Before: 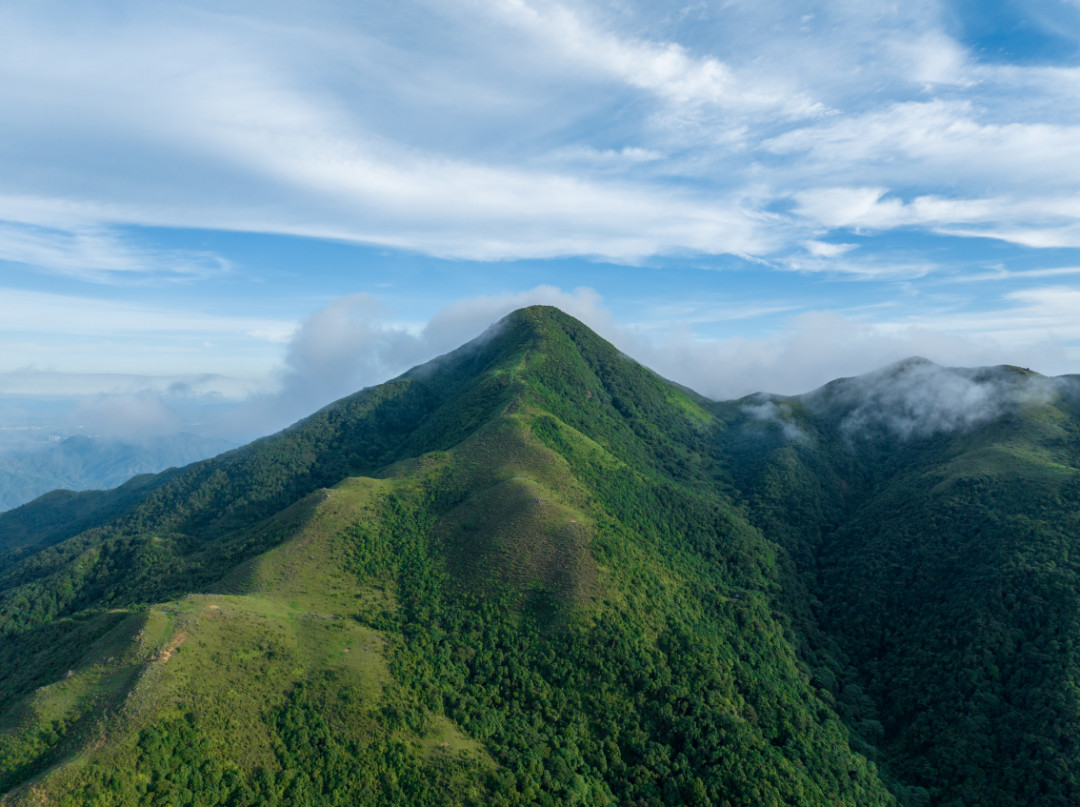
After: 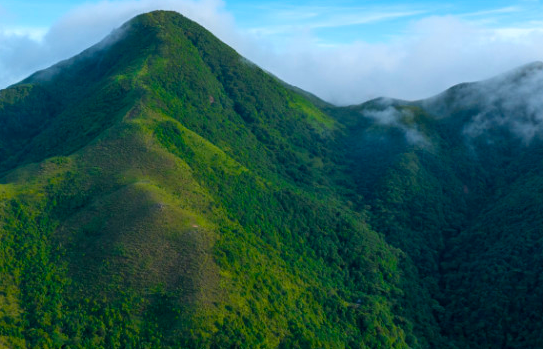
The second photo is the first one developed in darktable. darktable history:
color balance rgb: linear chroma grading › global chroma 15%, perceptual saturation grading › global saturation 30%
tone equalizer: -8 EV -0.001 EV, -7 EV 0.001 EV, -6 EV -0.002 EV, -5 EV -0.003 EV, -4 EV -0.062 EV, -3 EV -0.222 EV, -2 EV -0.267 EV, -1 EV 0.105 EV, +0 EV 0.303 EV
crop: left 35.03%, top 36.625%, right 14.663%, bottom 20.057%
